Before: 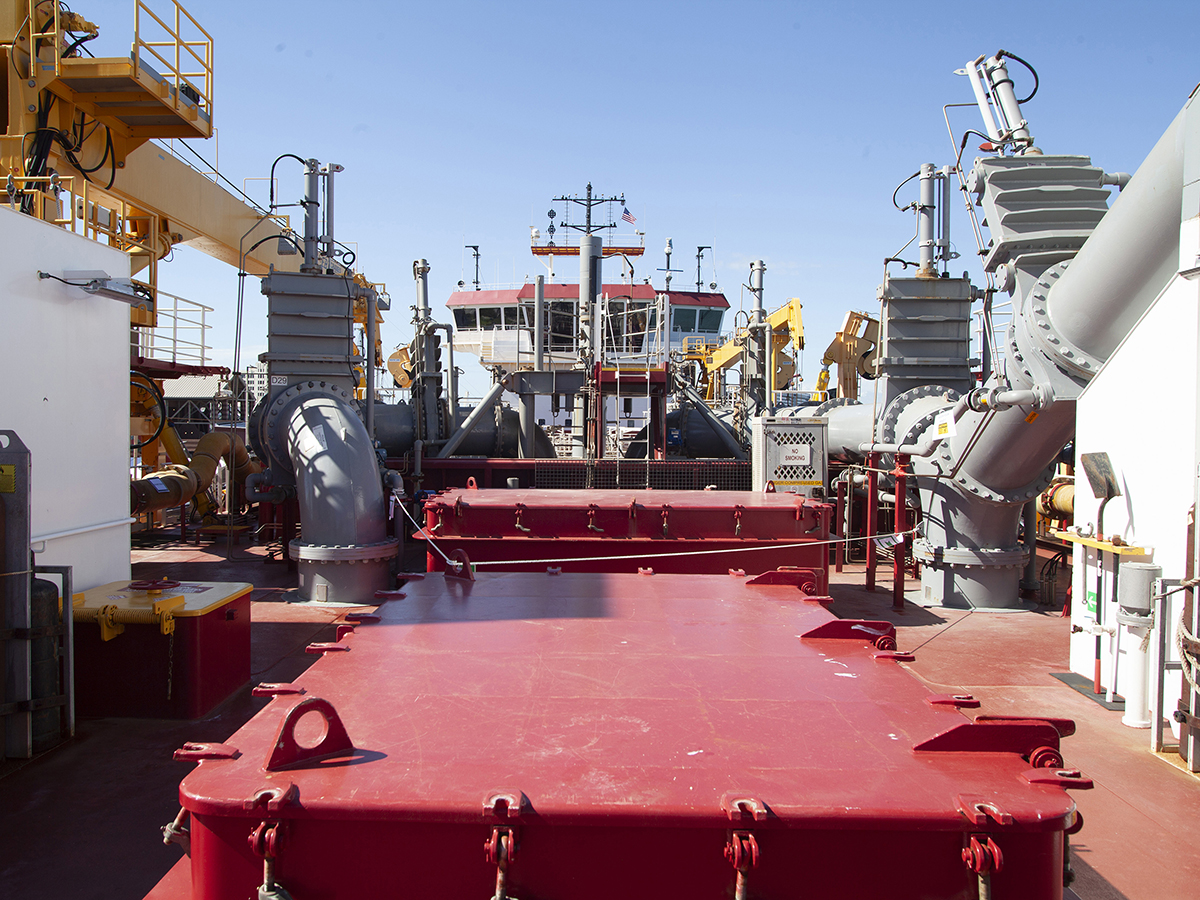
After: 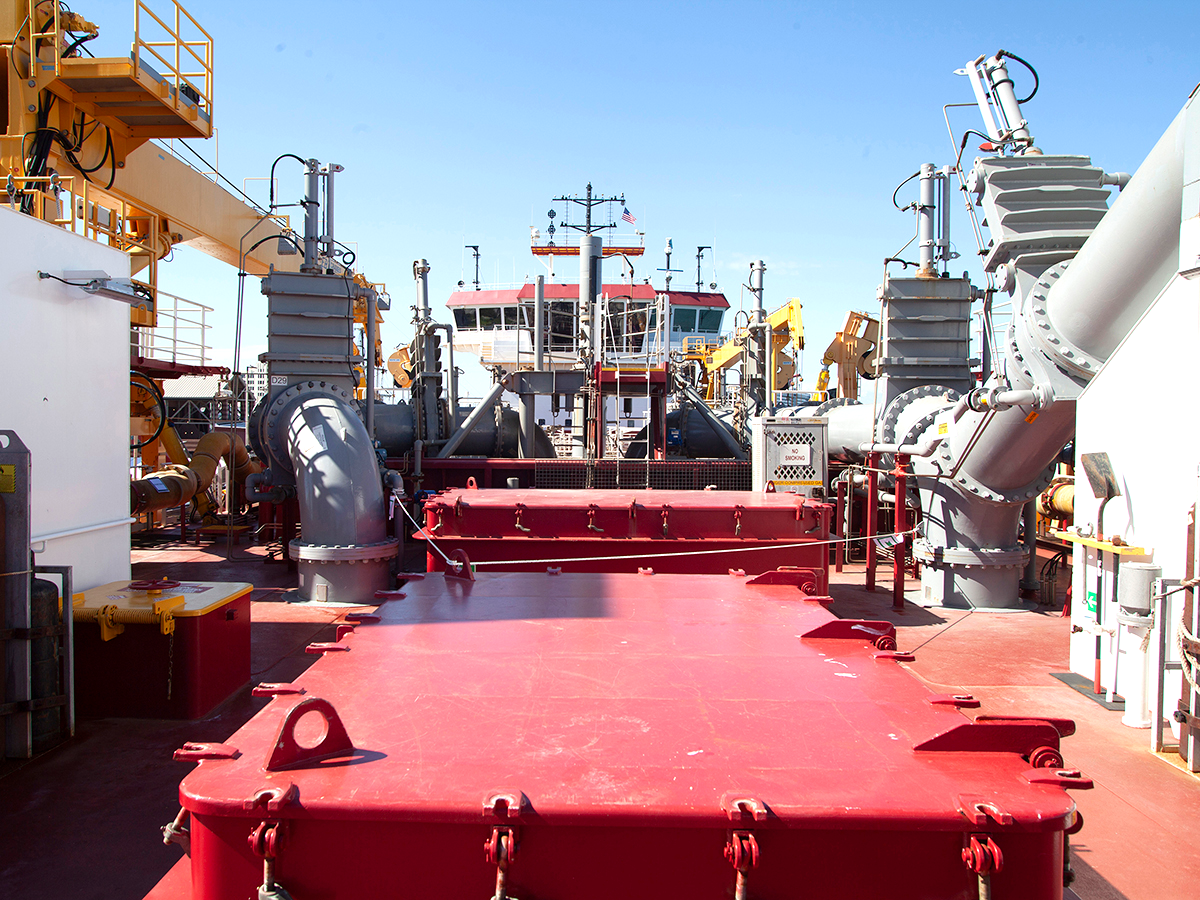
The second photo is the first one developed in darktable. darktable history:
exposure: exposure 0.371 EV, compensate highlight preservation false
